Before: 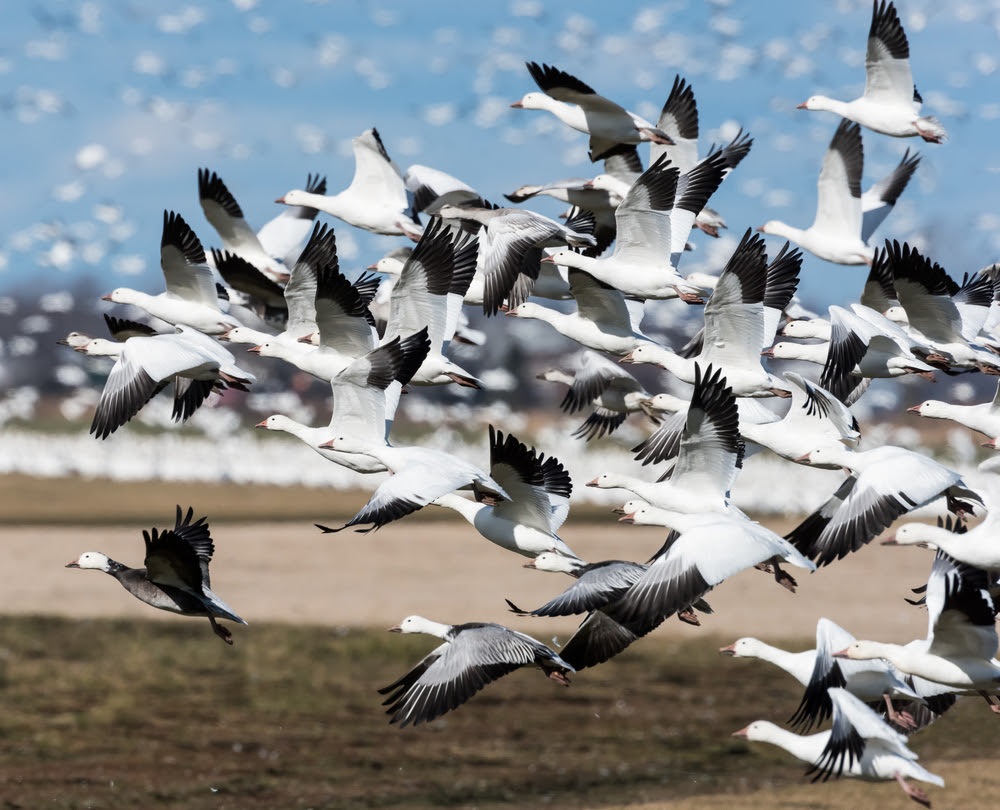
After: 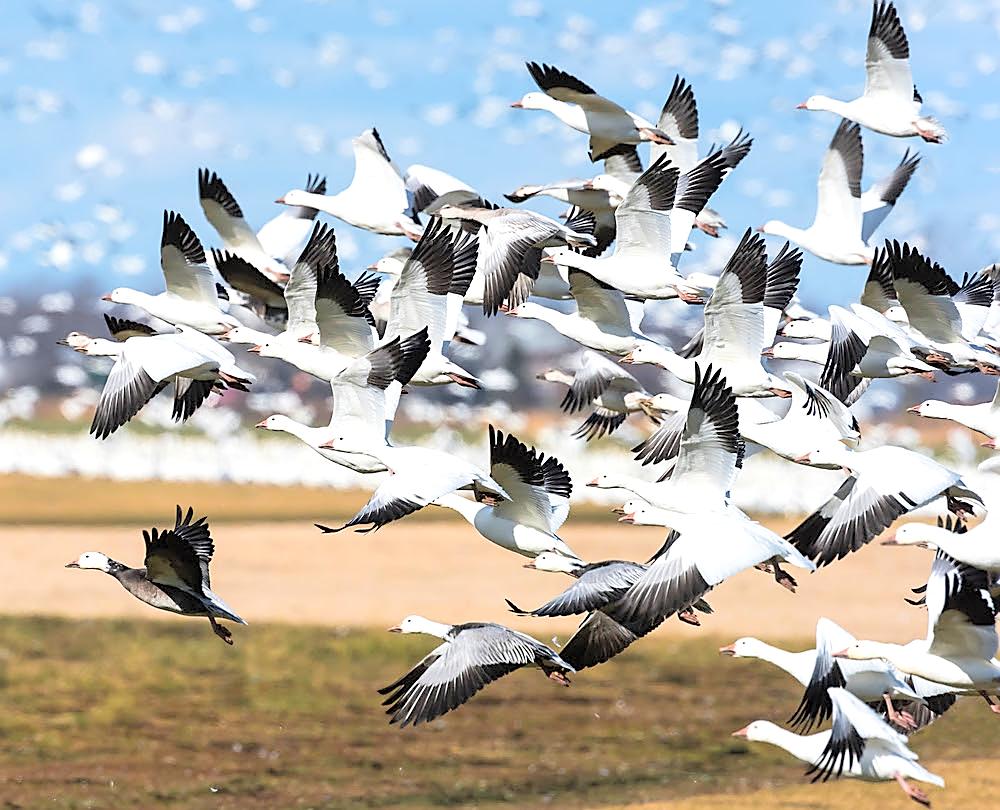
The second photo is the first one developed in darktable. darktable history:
sharpen: radius 1.37, amount 1.247, threshold 0.816
contrast brightness saturation: brightness 0.272
exposure: exposure 0.378 EV, compensate highlight preservation false
velvia: on, module defaults
color zones: curves: ch0 [(0.224, 0.526) (0.75, 0.5)]; ch1 [(0.055, 0.526) (0.224, 0.761) (0.377, 0.526) (0.75, 0.5)]
